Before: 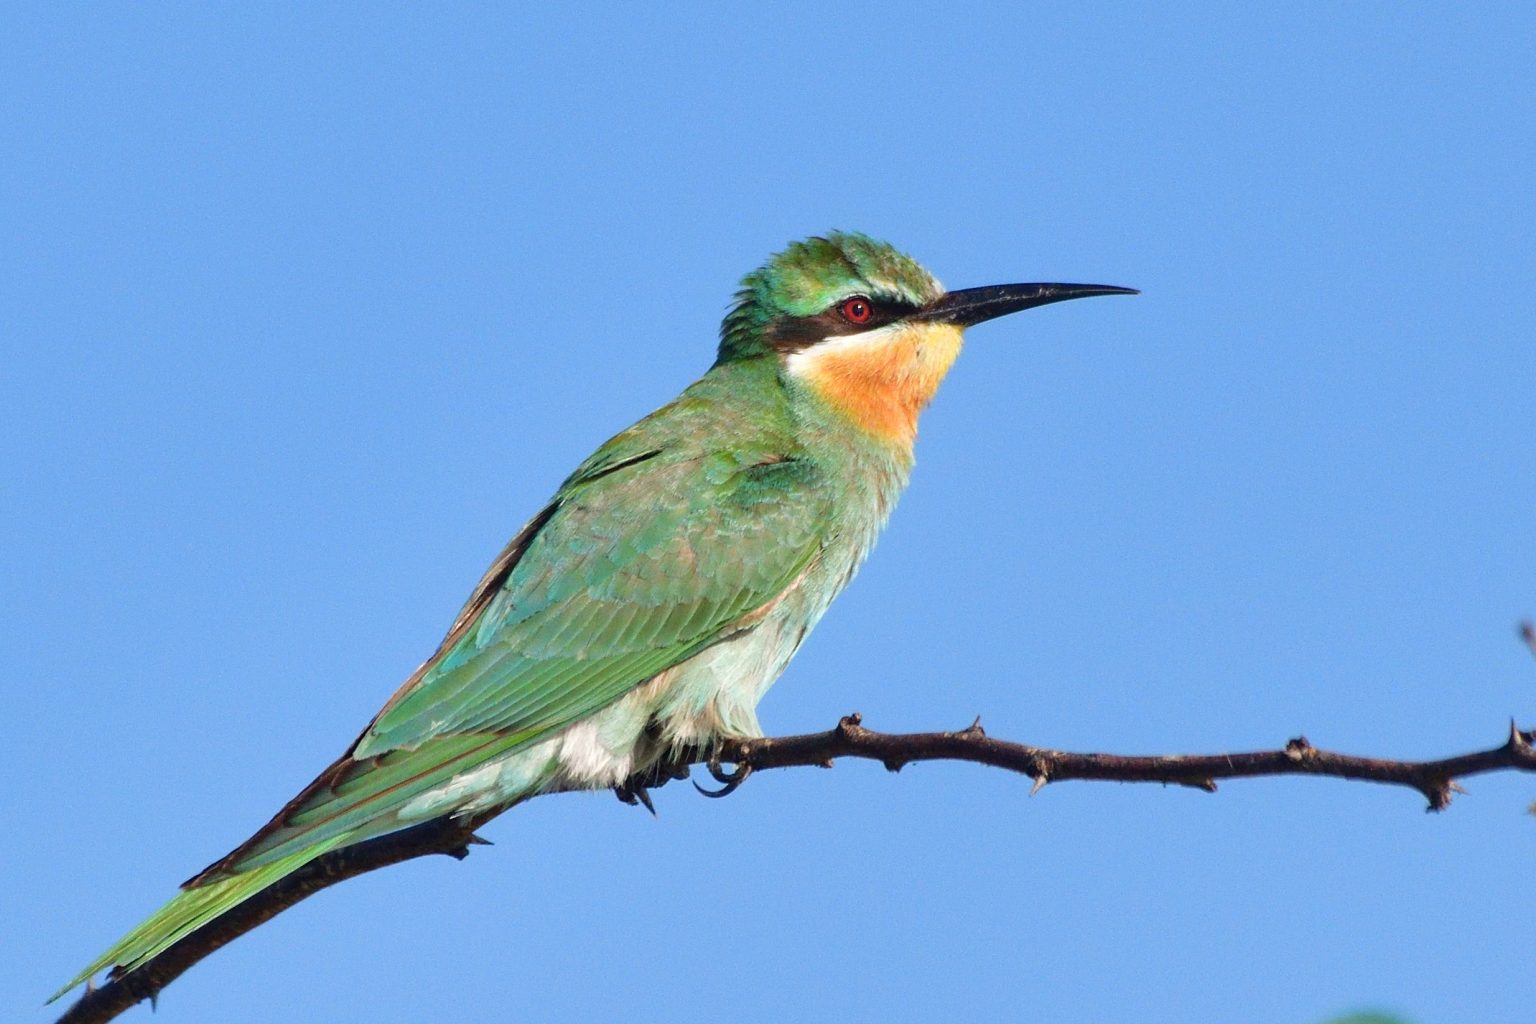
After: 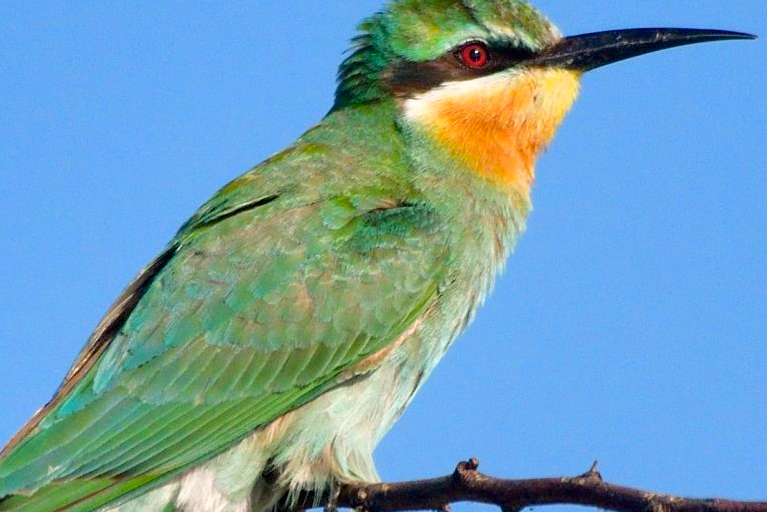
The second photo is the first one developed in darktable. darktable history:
exposure: compensate highlight preservation false
color balance rgb: shadows lift › chroma 2%, shadows lift › hue 217.2°, power › hue 60°, highlights gain › chroma 1%, highlights gain › hue 69.6°, global offset › luminance -0.5%, perceptual saturation grading › global saturation 15%, global vibrance 15%
crop: left 25%, top 25%, right 25%, bottom 25%
